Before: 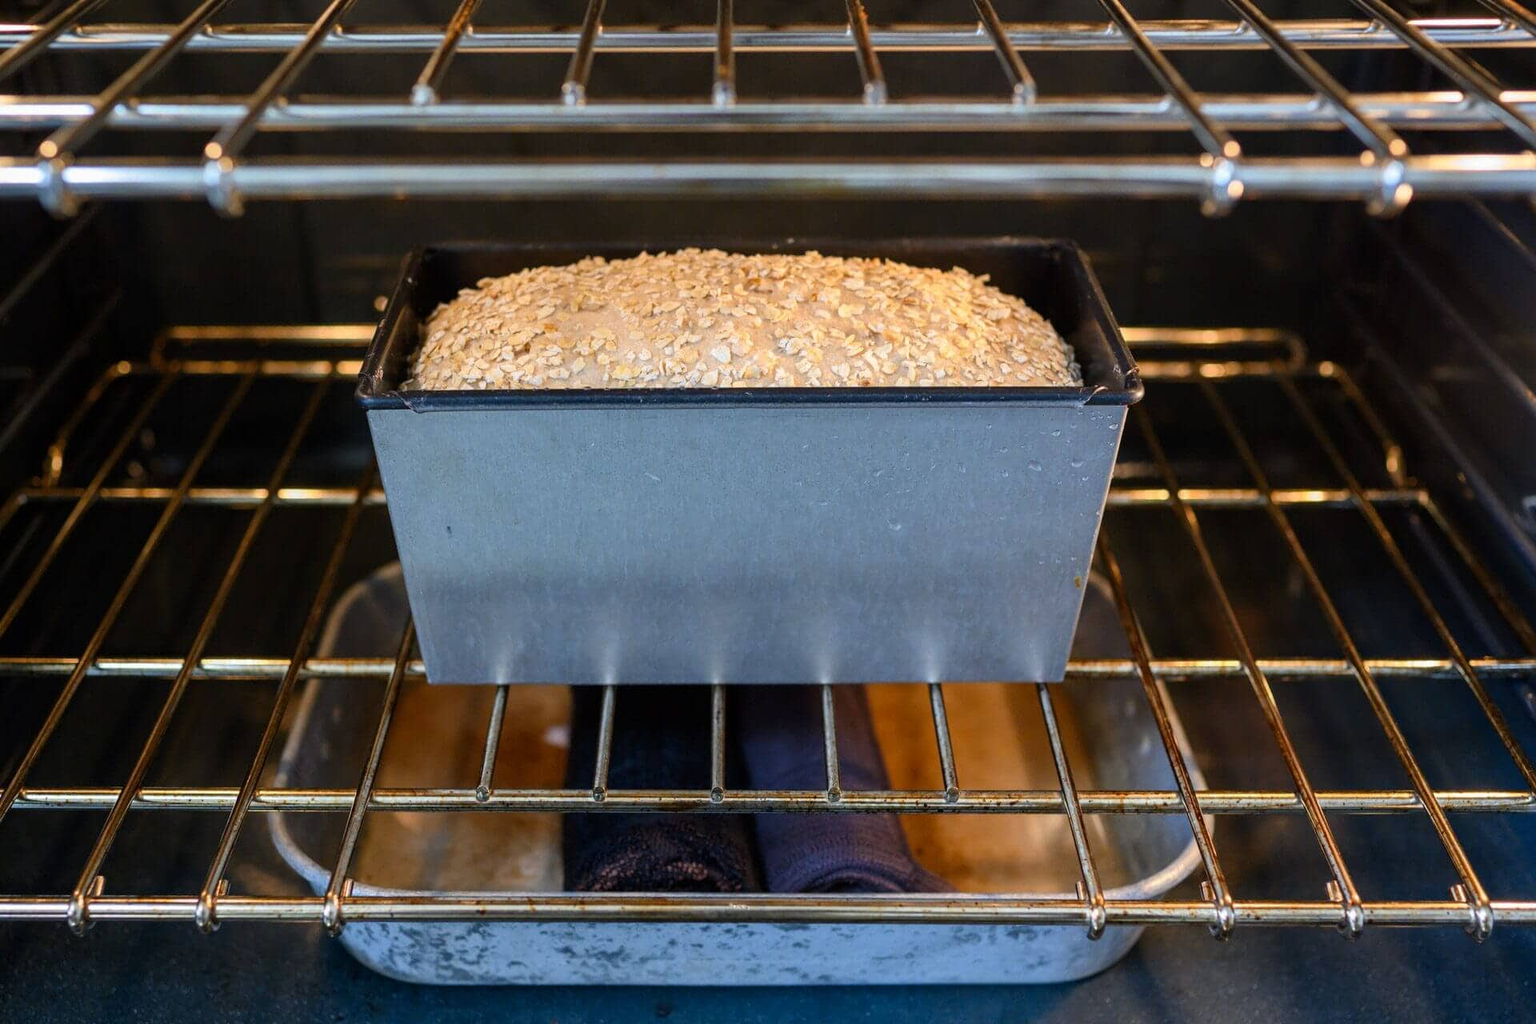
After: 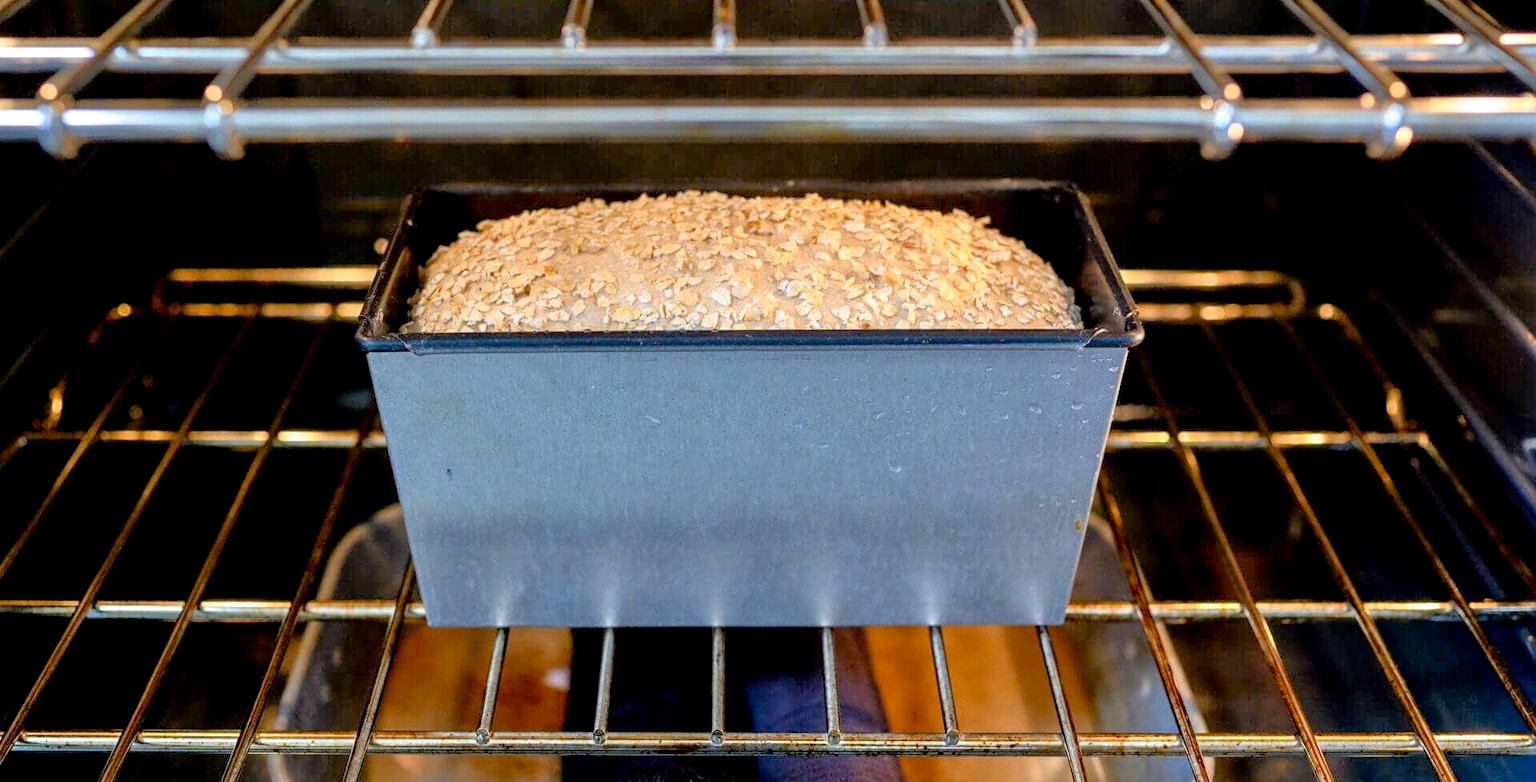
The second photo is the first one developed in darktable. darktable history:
tone equalizer: -7 EV 0.15 EV, -6 EV 0.578 EV, -5 EV 1.12 EV, -4 EV 1.31 EV, -3 EV 1.13 EV, -2 EV 0.6 EV, -1 EV 0.159 EV
crop: top 5.695%, bottom 17.894%
exposure: black level correction 0.008, exposure 0.103 EV, compensate exposure bias true, compensate highlight preservation false
